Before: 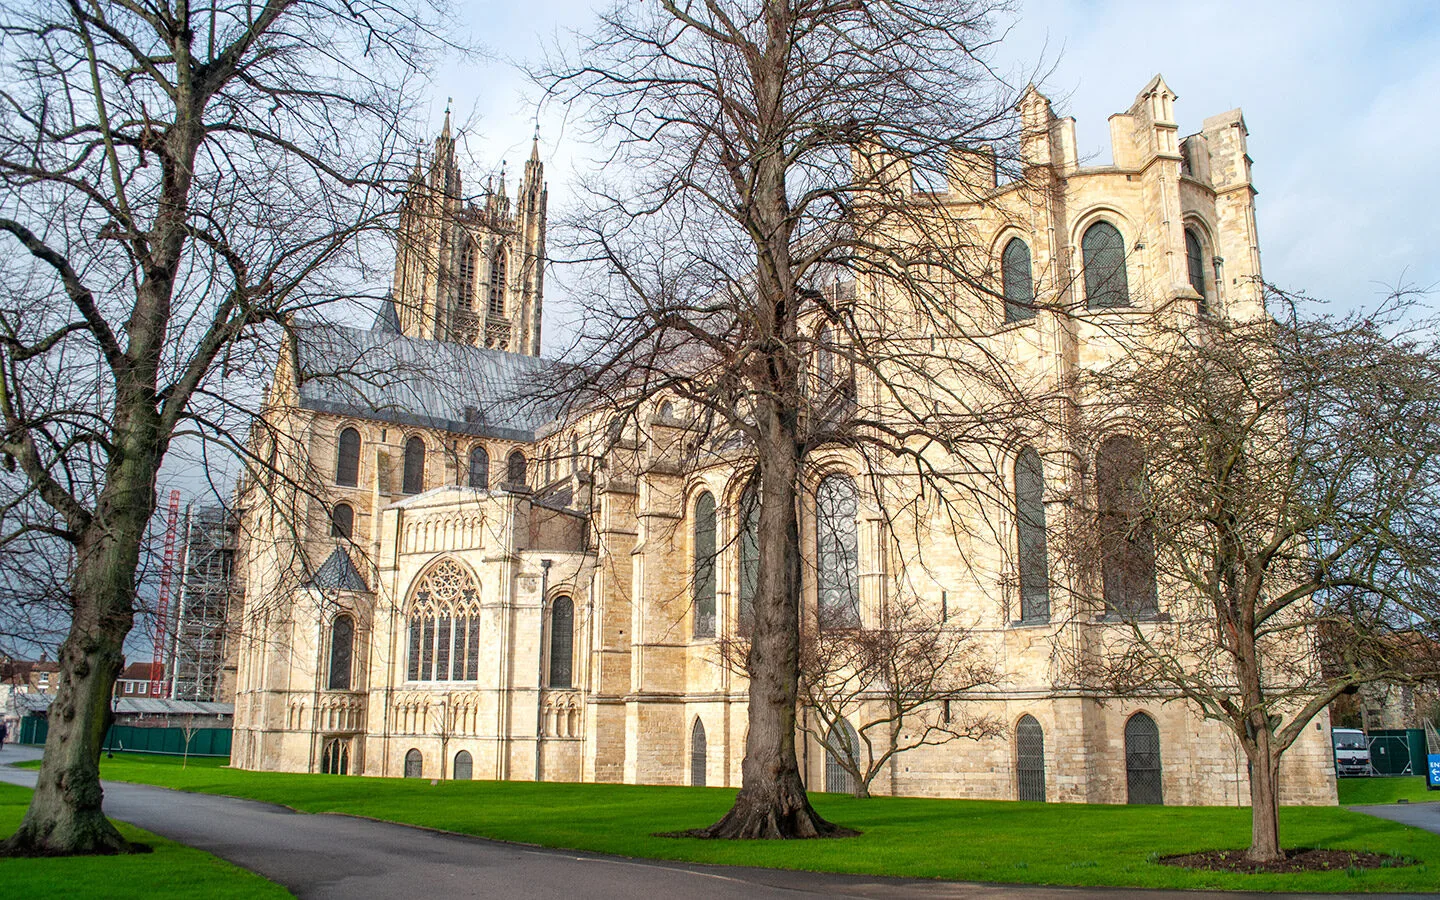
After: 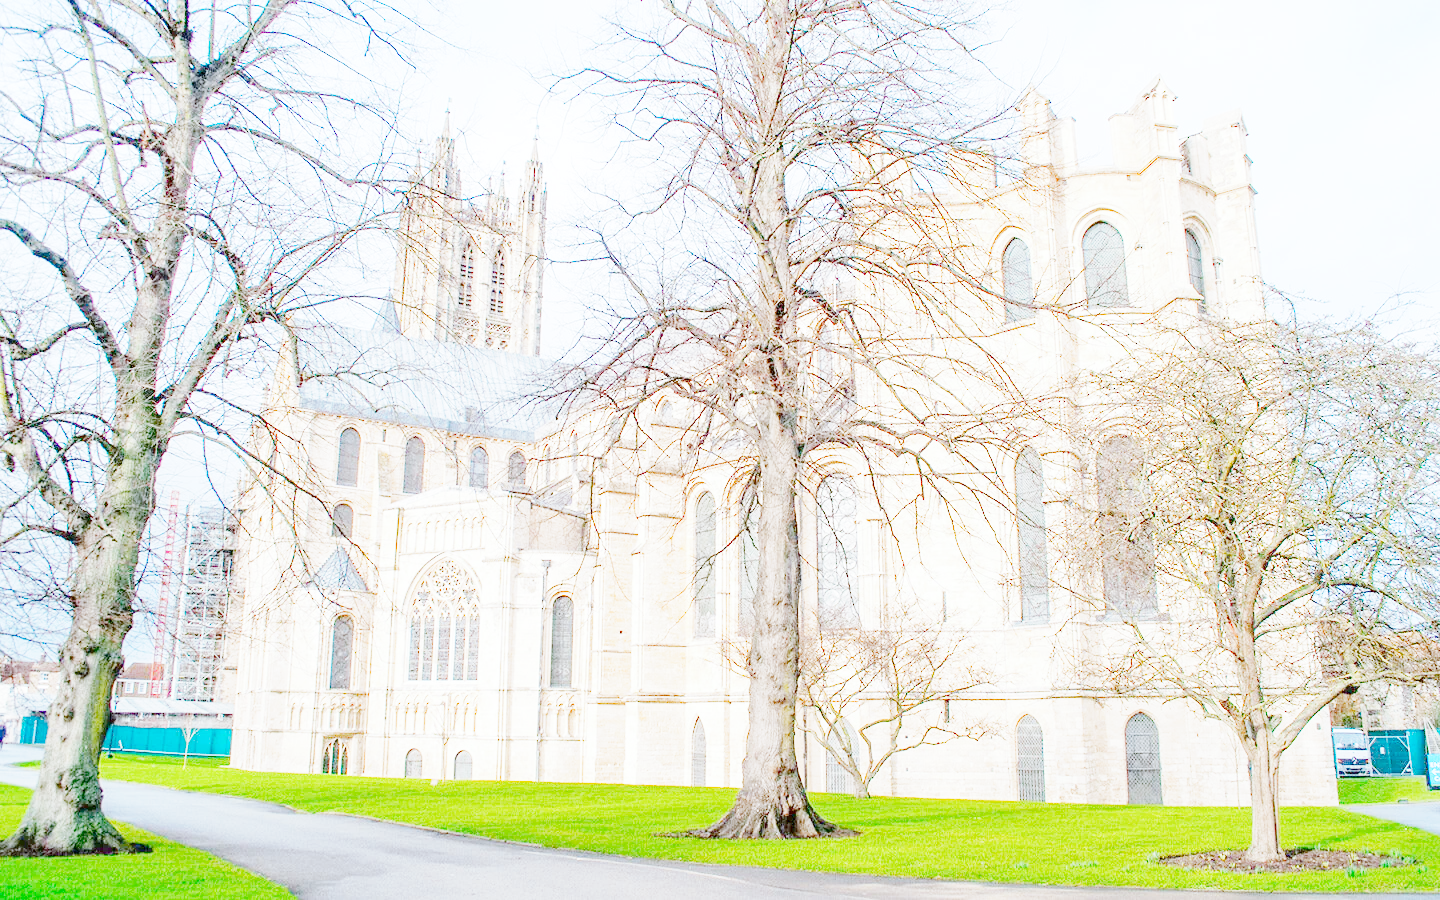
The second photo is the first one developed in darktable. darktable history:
tone curve: curves: ch0 [(0, 0) (0.003, 0.003) (0.011, 0.013) (0.025, 0.028) (0.044, 0.05) (0.069, 0.078) (0.1, 0.113) (0.136, 0.153) (0.177, 0.2) (0.224, 0.271) (0.277, 0.374) (0.335, 0.47) (0.399, 0.574) (0.468, 0.688) (0.543, 0.79) (0.623, 0.859) (0.709, 0.919) (0.801, 0.957) (0.898, 0.978) (1, 1)], preserve colors none
color look up table: target L [77.25, 76.75, 76.16, 69.36, 71.99, 59.67, 54.95, 42.51, 36.17, 25.03, 199.89, 99.61, 93.89, 88.07, 81.22, 77.4, 76.72, 76.18, 75.45, 72.32, 67.27, 66.95, 62.5, 64.72, 57.74, 51.42, 51.63, 49.38, 47.16, 43.41, 37.84, 20.13, 58.11, 55.6, 50.83, 45.65, 33.09, 79.35, 77.41, 62.4, 58.18, 53.68, 55.74, 0 ×6], target a [-1.994, -5.446, -7.645, -19.03, -32.32, -50.63, -36.33, -10.29, -1.124, -0.692, 0, 0.049, -0.653, -0.075, -0.707, -7.64, 3.03, 2.727, -0.048, -1.001, 17.77, -0.811, 29.99, 14.09, 41.05, 43.79, -0.43, 48.24, 47.61, 47.99, 13.41, -0.189, 8.969, 47.68, 25.37, 3.487, 21.1, -7.411, -10.87, -29.99, -26.95, -8.095, -14.48, 0 ×6], target b [-3.091, -3.303, -7.642, 45.88, -11.91, 17.85, 24.19, 19.39, -2.083, -0.949, 0, -0.601, 2.412, 0.102, -0.322, 65.57, -0.493, -0.887, 0.023, -0.288, 58.88, -2.285, 52.94, 10.69, 48.03, 12.21, -2.213, -1.921, 22.15, 25.84, 11.75, -0.606, -20.65, -12.34, -25.95, -47.85, -19.19, -11.02, -9.116, -50.89, -48.31, -23.97, -64.08, 0 ×6], num patches 43
